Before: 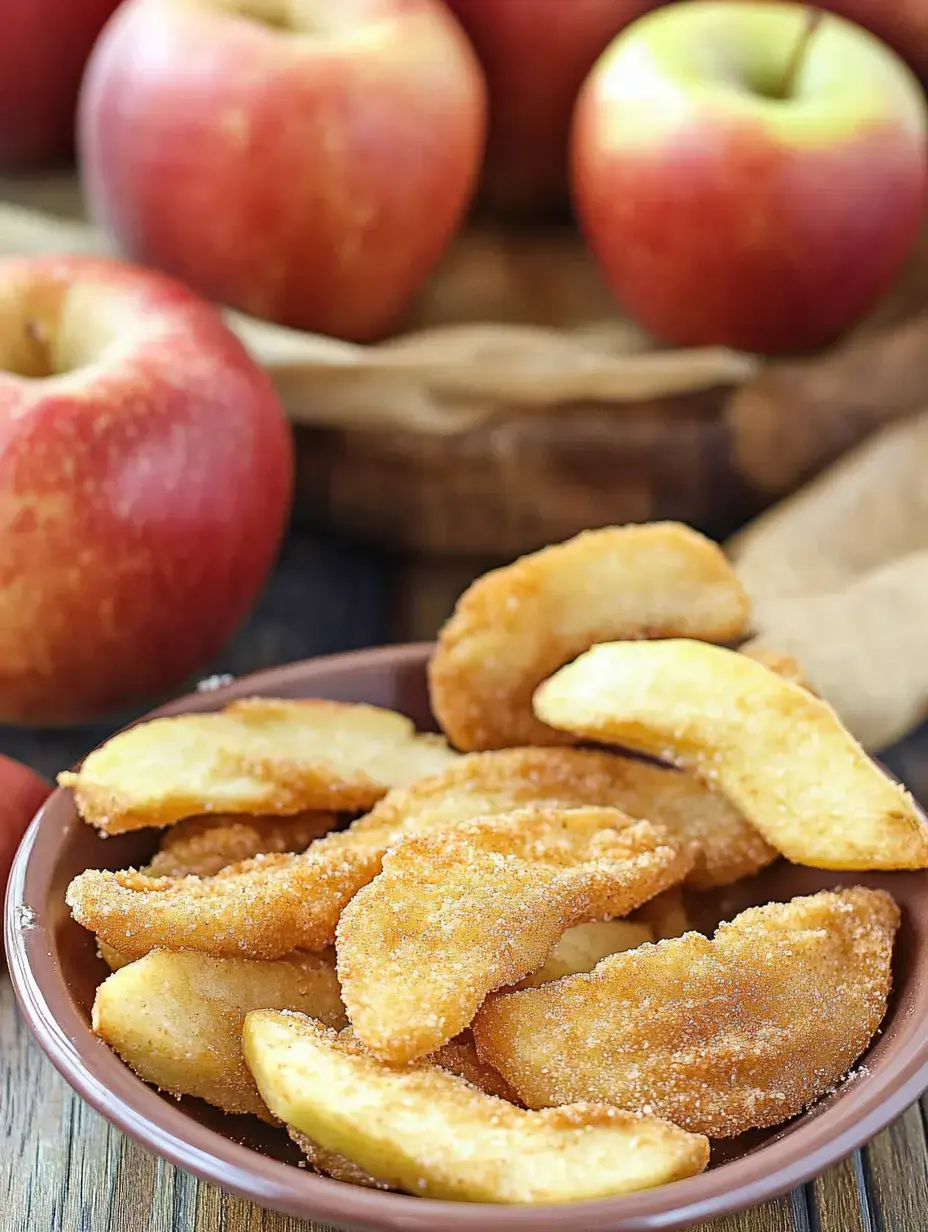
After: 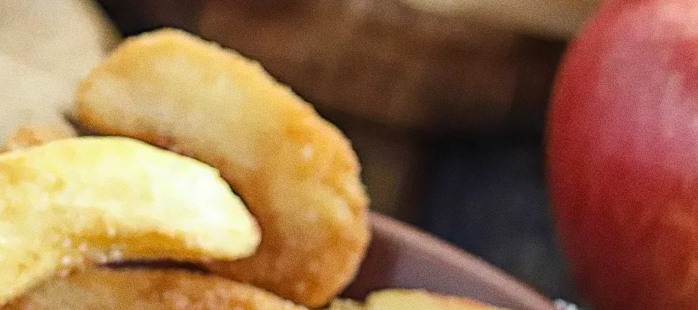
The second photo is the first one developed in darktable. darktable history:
crop and rotate: angle 16.12°, top 30.835%, bottom 35.653%
shadows and highlights: shadows 20.55, highlights -20.99, soften with gaussian
grain: coarseness 0.09 ISO
